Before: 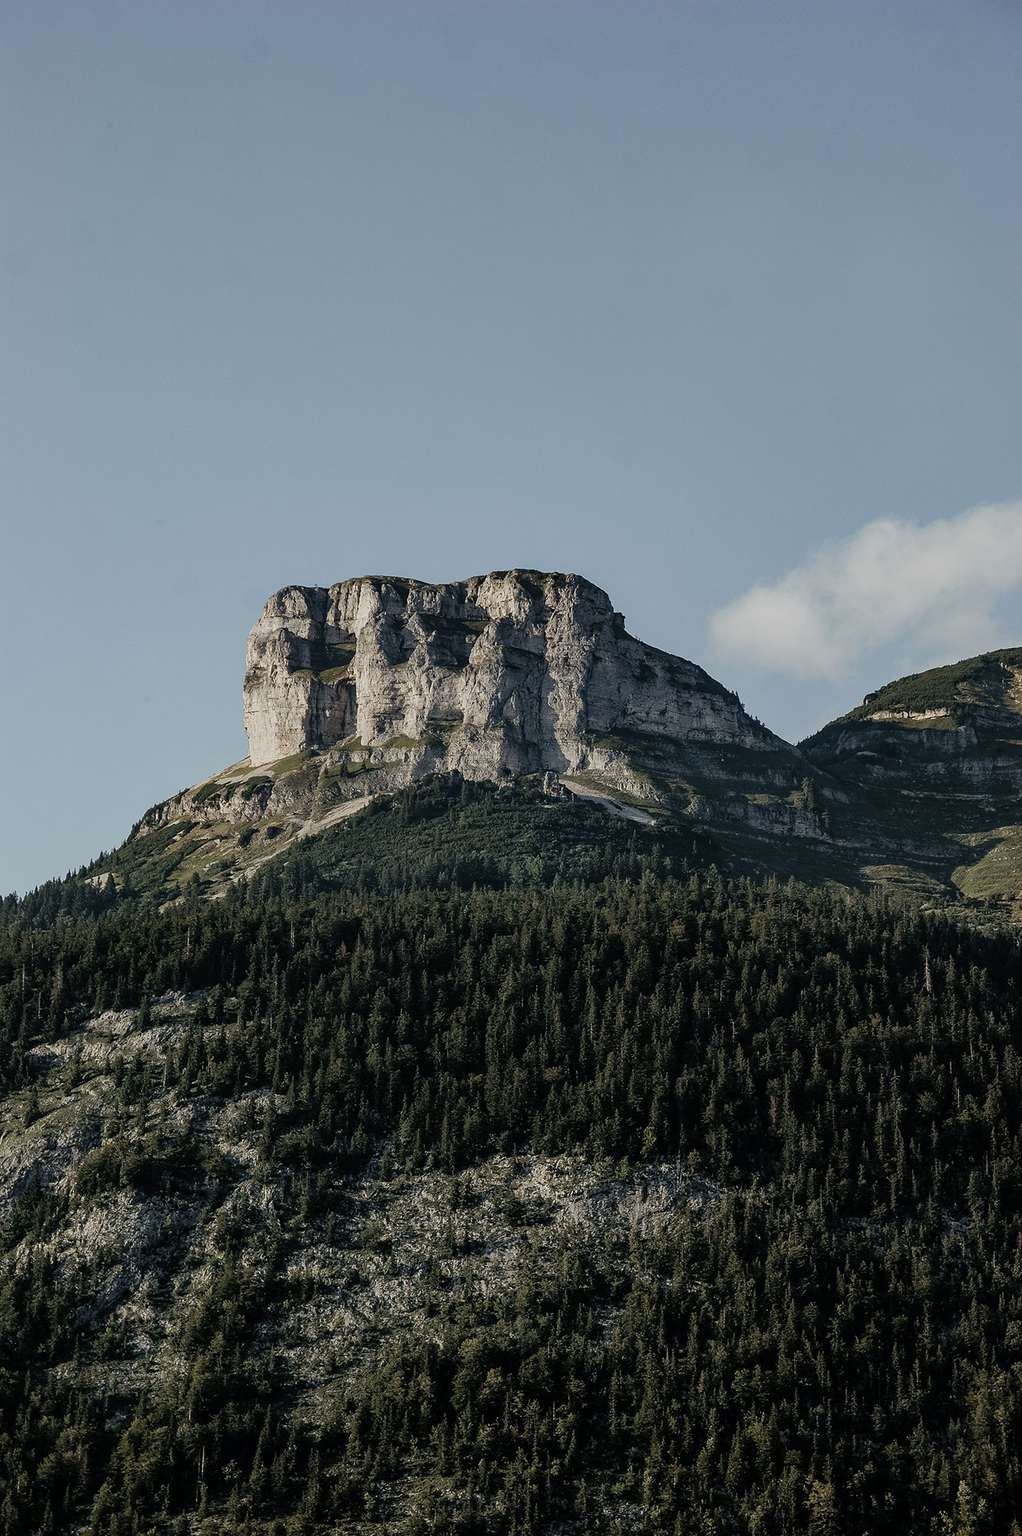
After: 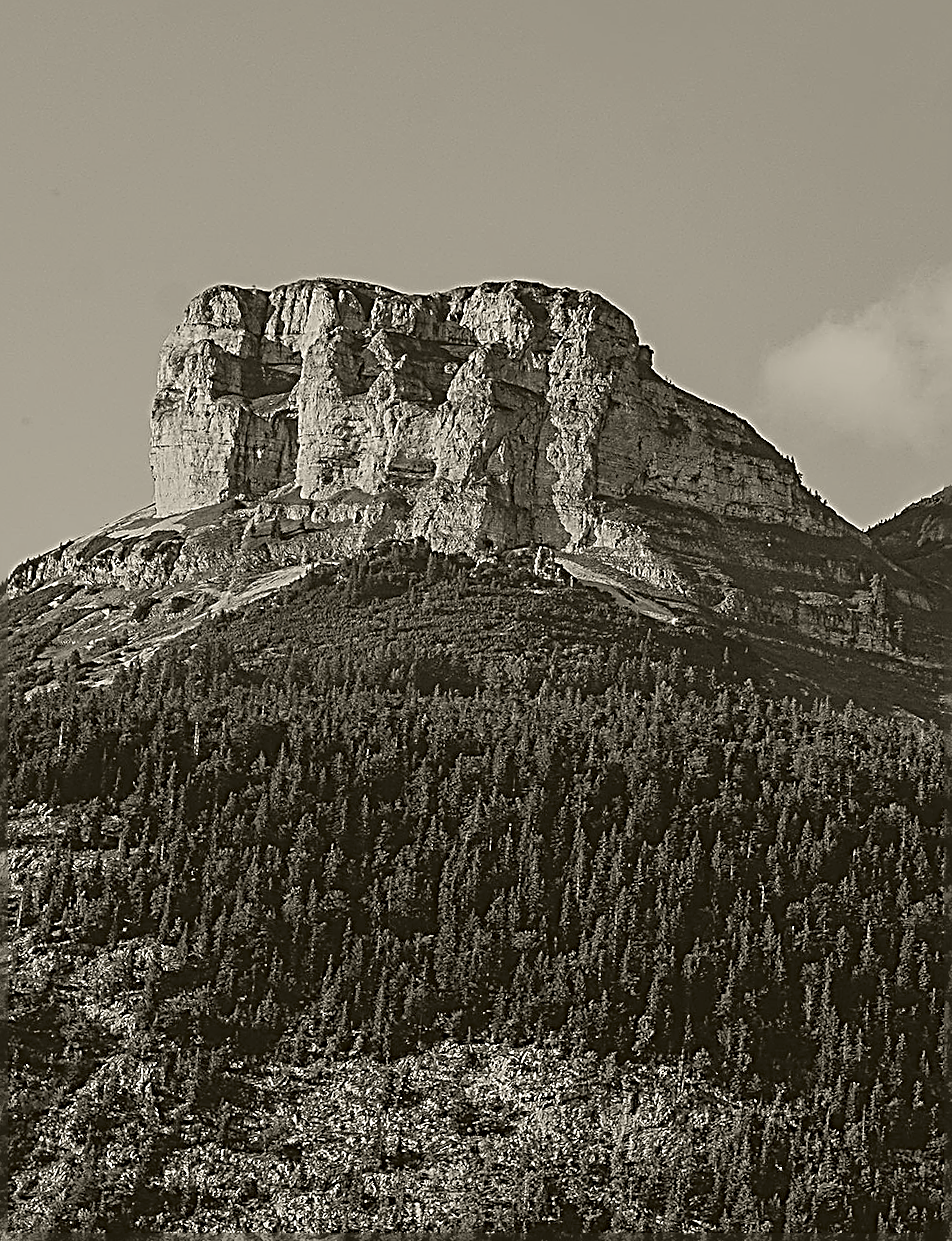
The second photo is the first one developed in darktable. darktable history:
exposure: black level correction 0.001, exposure 1.116 EV, compensate highlight preservation false
crop and rotate: angle -3.37°, left 9.79%, top 20.73%, right 12.42%, bottom 11.82%
sharpen: radius 3.158, amount 1.731
colorize: hue 41.44°, saturation 22%, source mix 60%, lightness 10.61%
